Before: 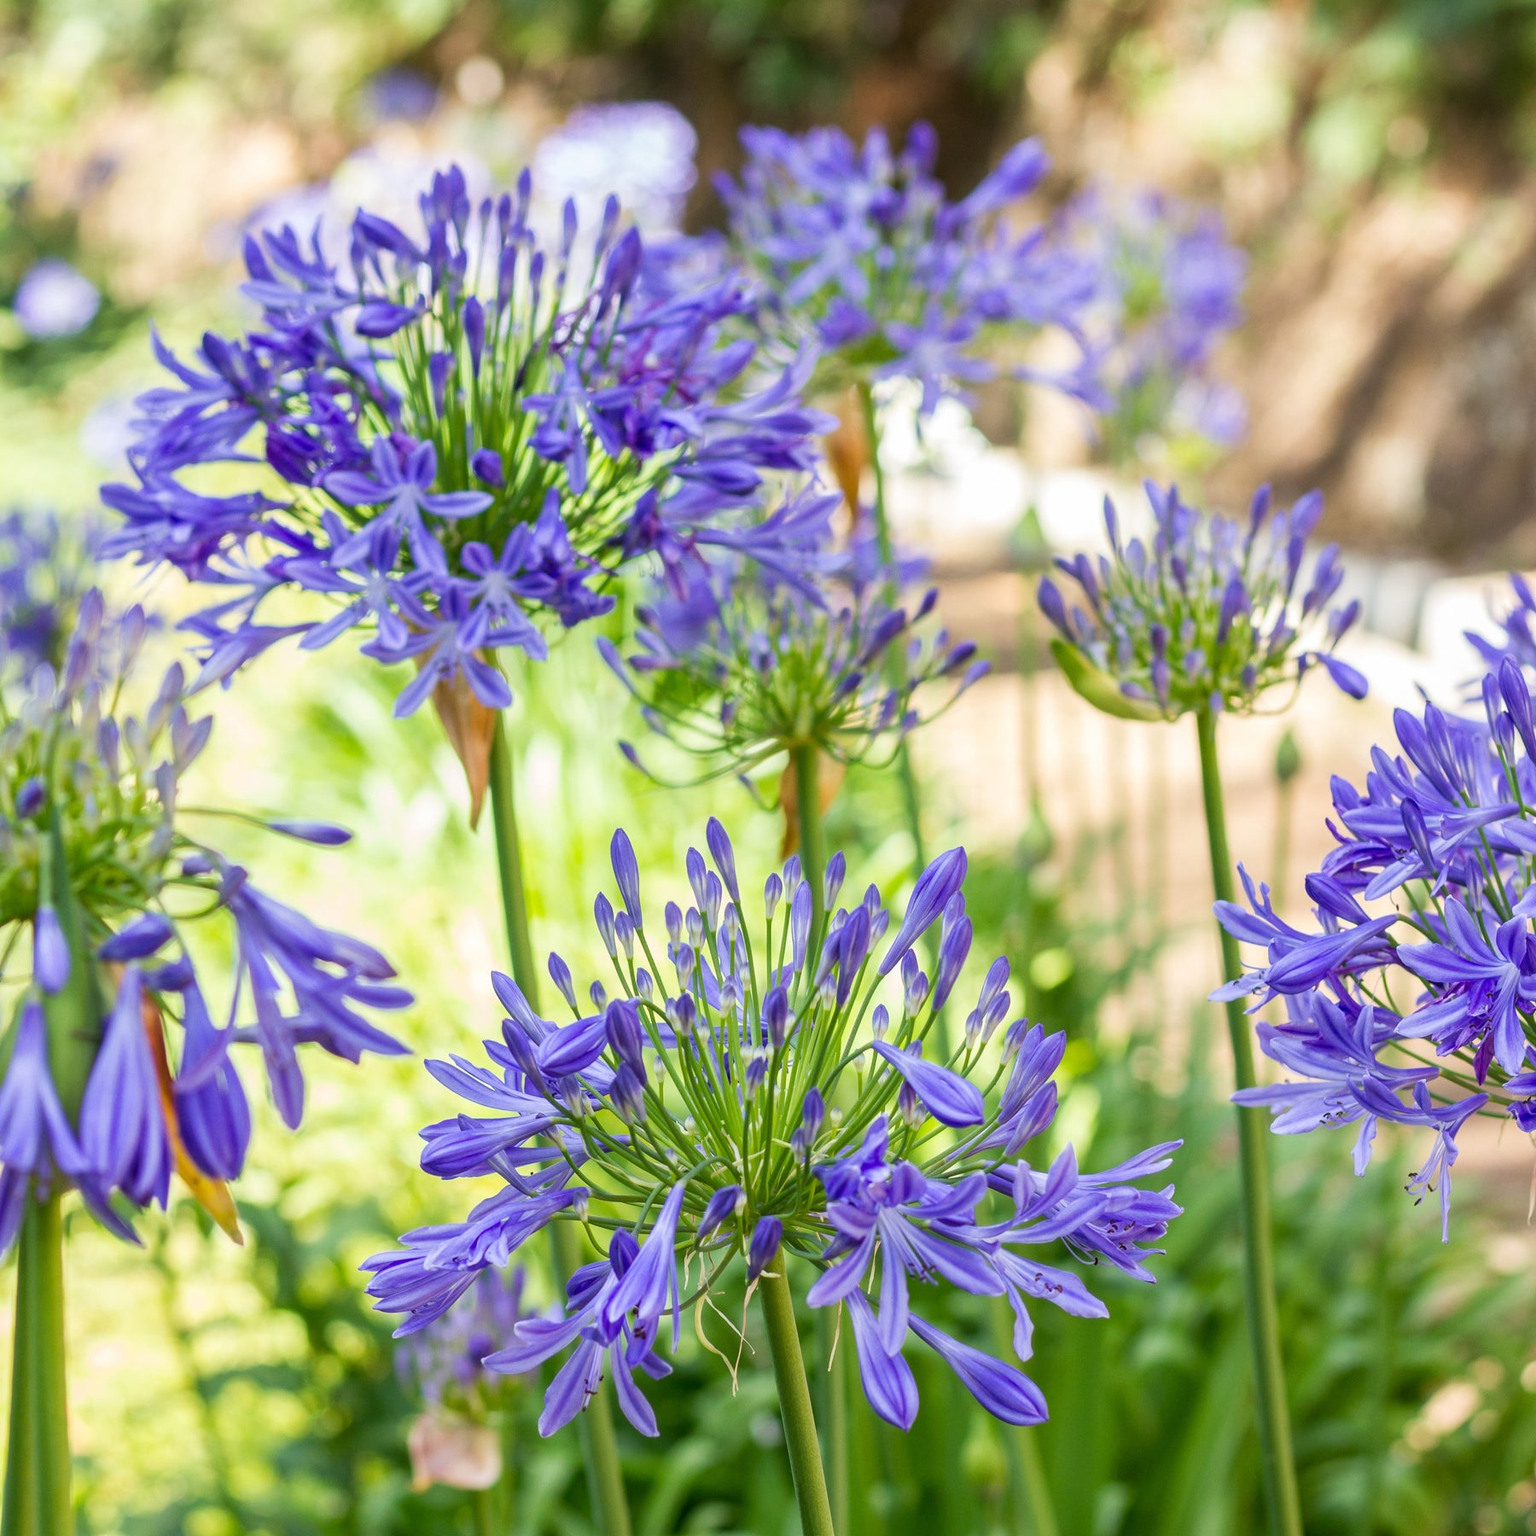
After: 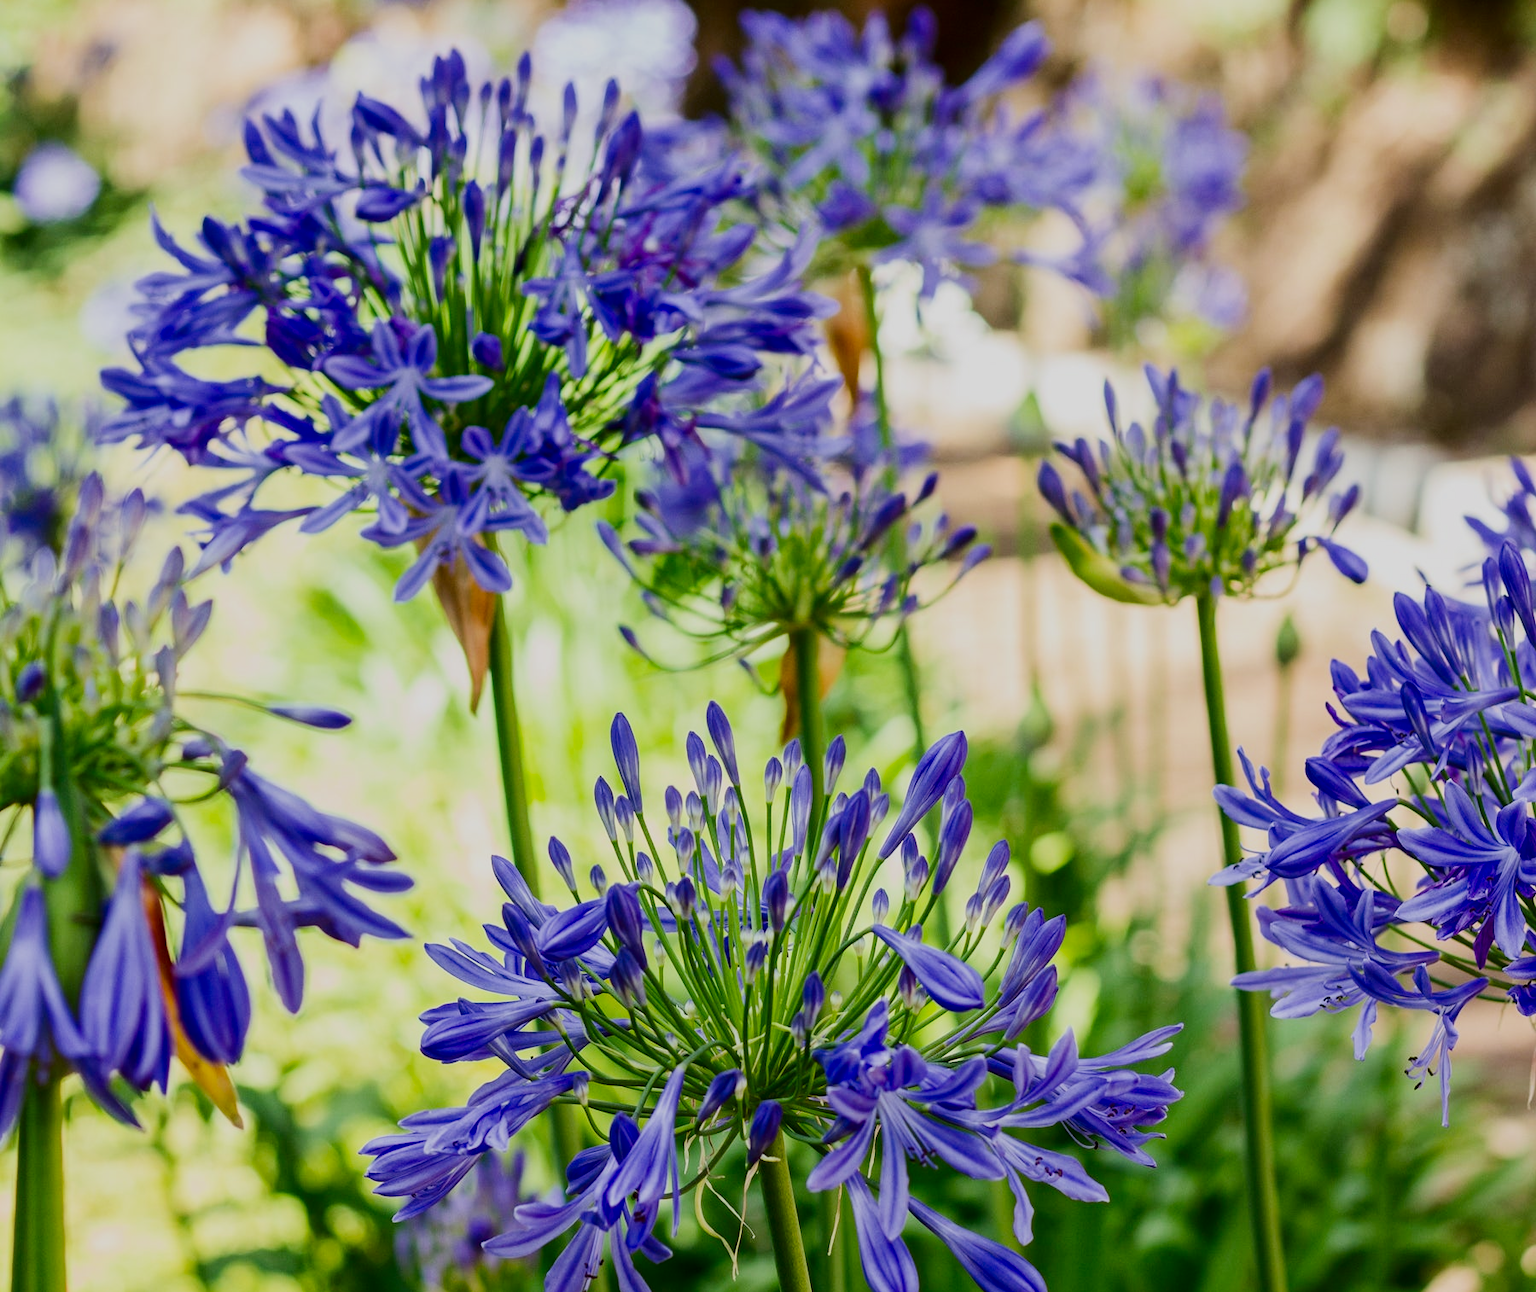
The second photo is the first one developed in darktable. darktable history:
crop: top 7.608%, bottom 8.222%
filmic rgb: black relative exposure -7.65 EV, white relative exposure 4.56 EV, hardness 3.61, contrast 1.053, iterations of high-quality reconstruction 0
contrast brightness saturation: contrast 0.188, brightness -0.221, saturation 0.117
